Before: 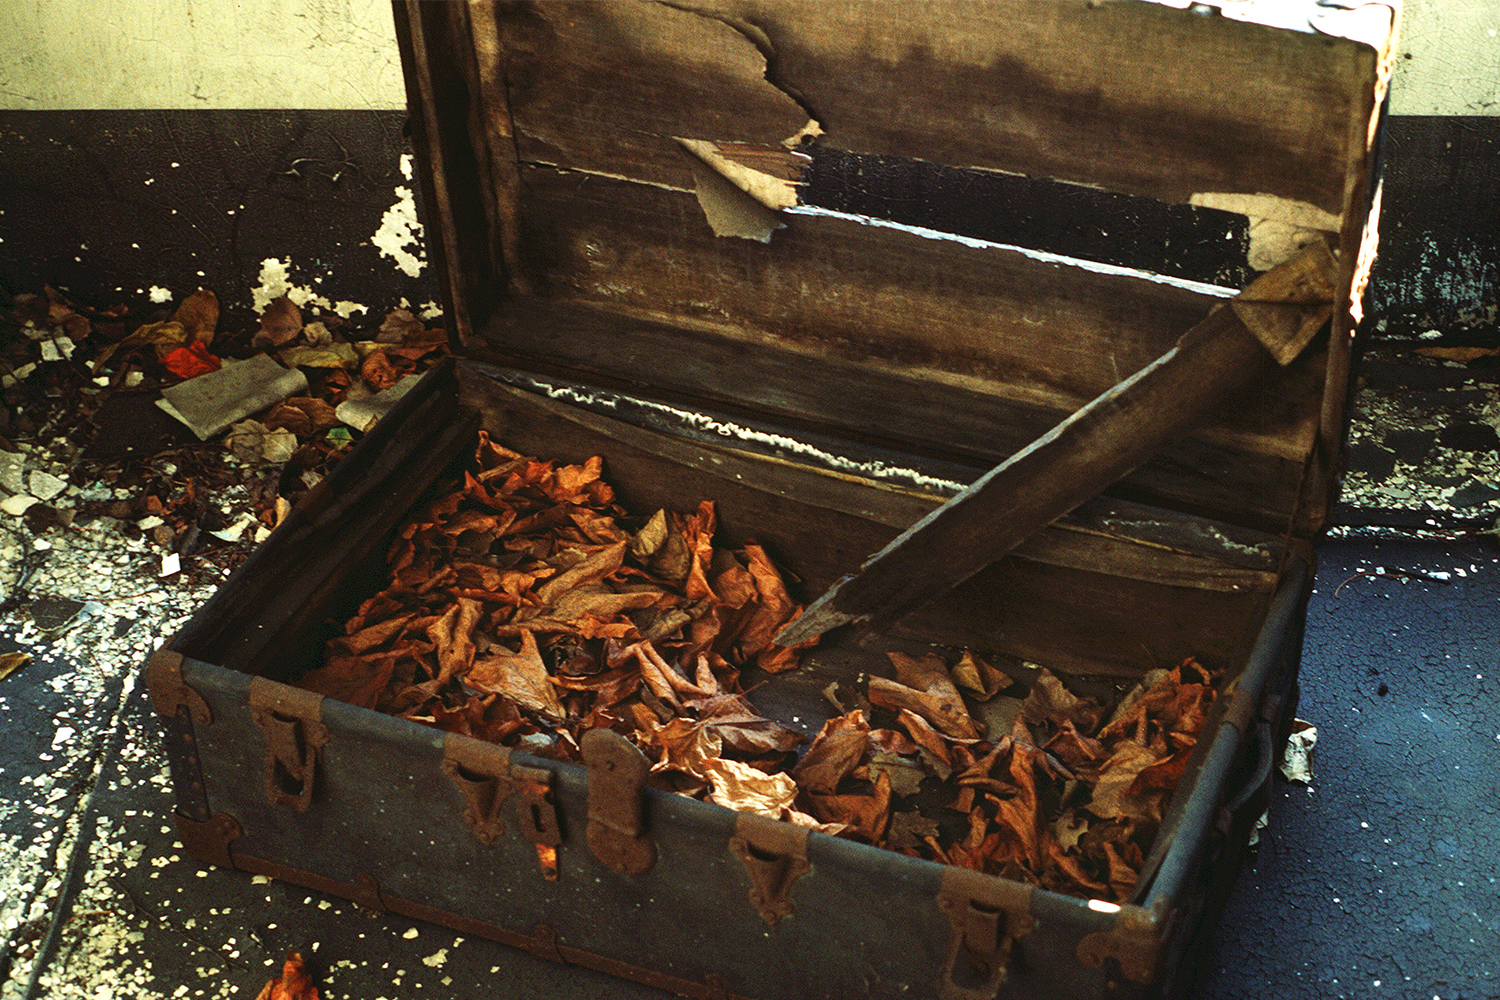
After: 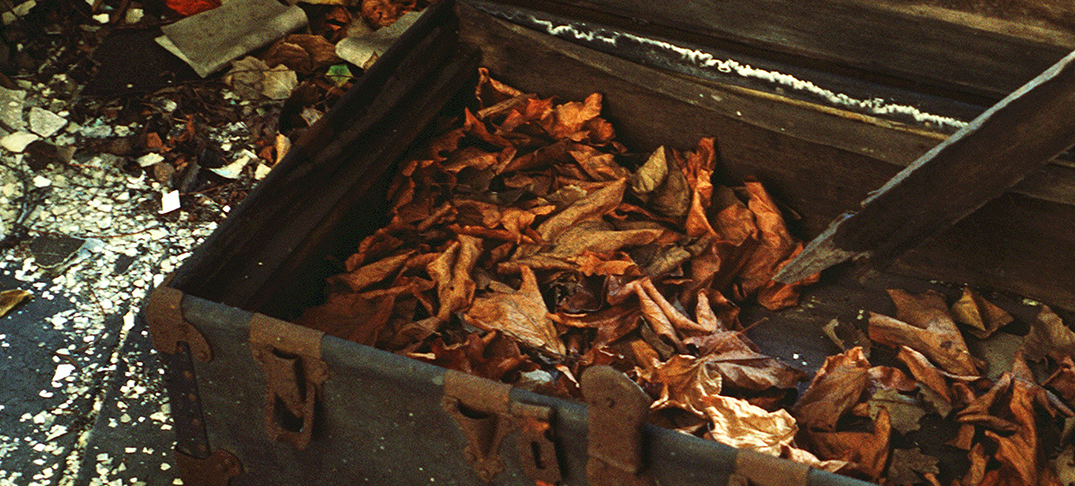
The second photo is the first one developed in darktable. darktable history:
crop: top 36.345%, right 28.296%, bottom 15.05%
